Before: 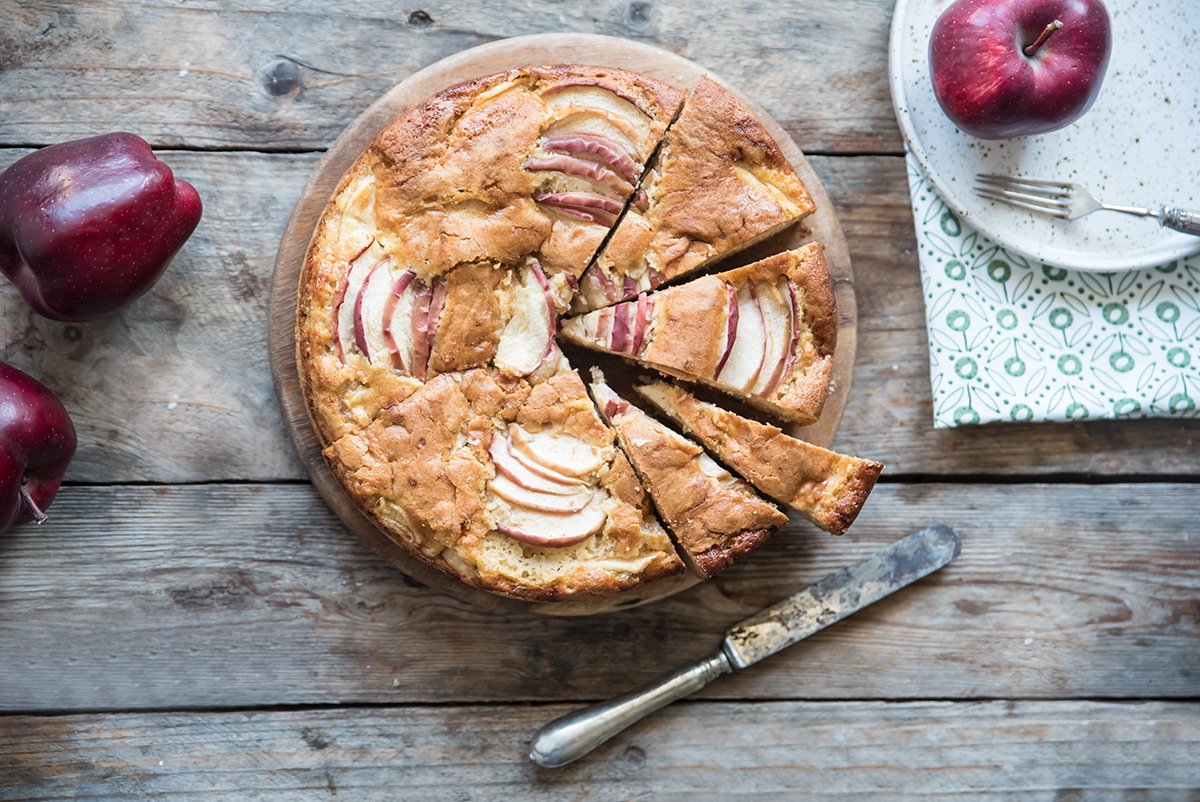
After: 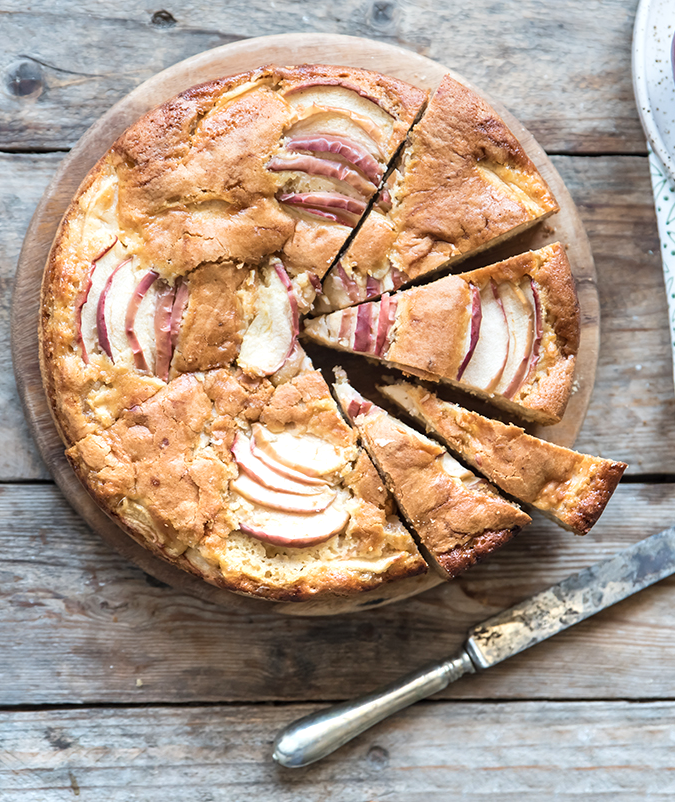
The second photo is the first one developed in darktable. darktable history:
exposure: exposure 0.722 EV, compensate highlight preservation false
crop: left 21.496%, right 22.254%
graduated density: rotation 5.63°, offset 76.9
